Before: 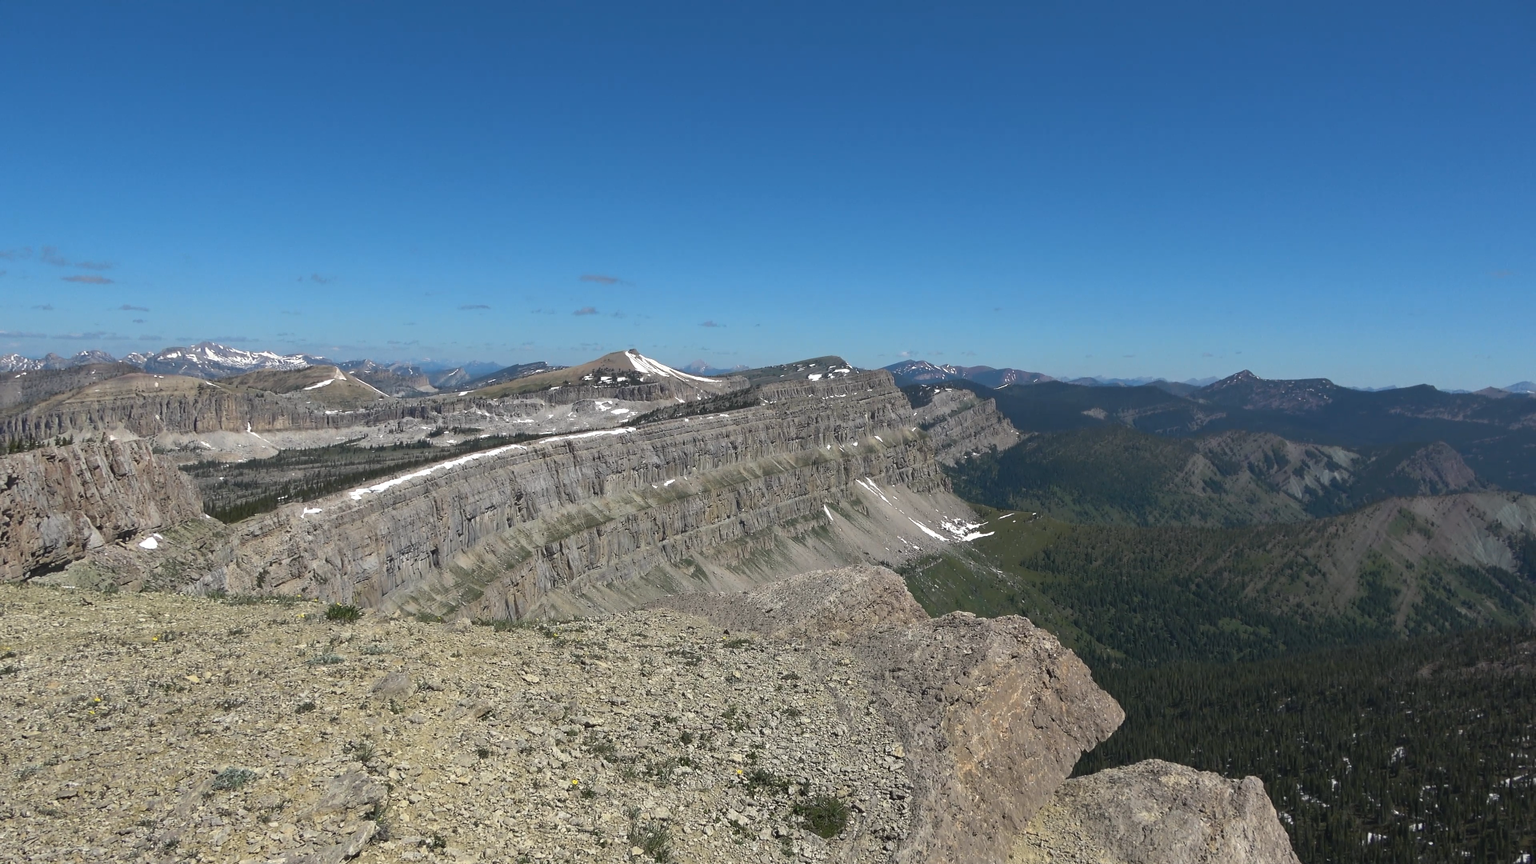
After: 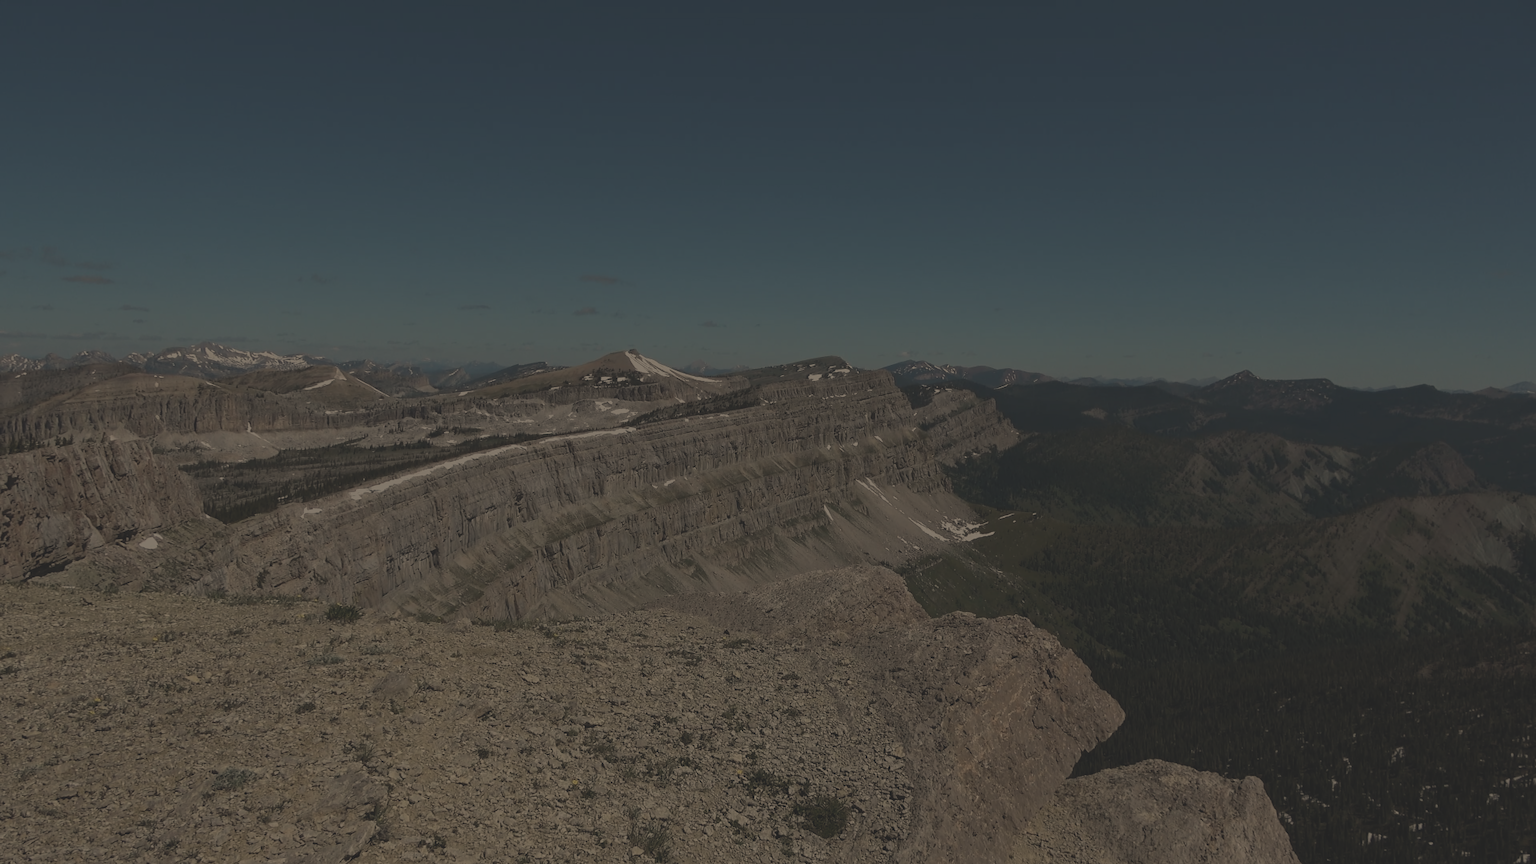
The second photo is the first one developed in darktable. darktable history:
exposure: exposure -2.446 EV, compensate highlight preservation false
contrast brightness saturation: contrast -0.26, saturation -0.43
white balance: red 1.138, green 0.996, blue 0.812
